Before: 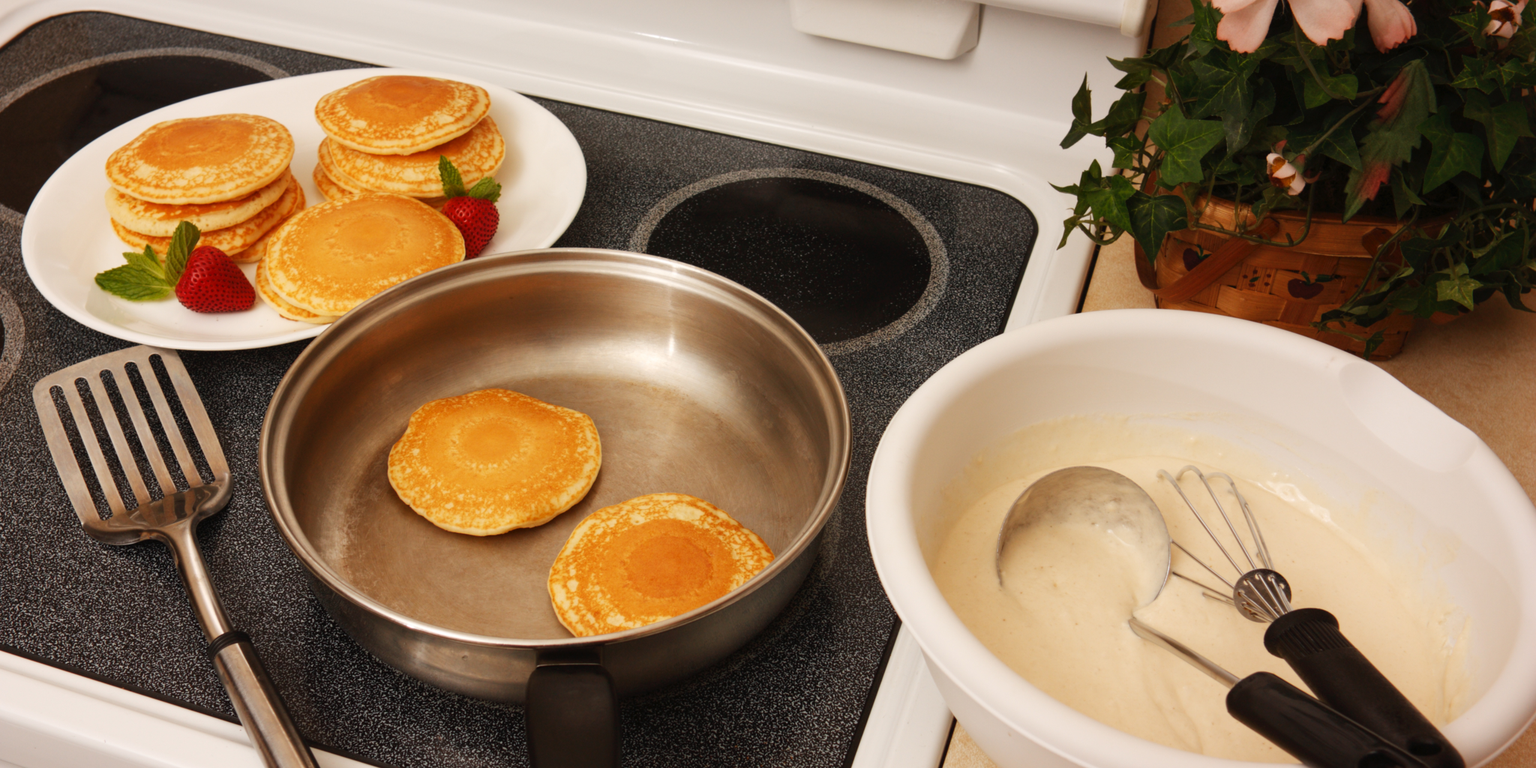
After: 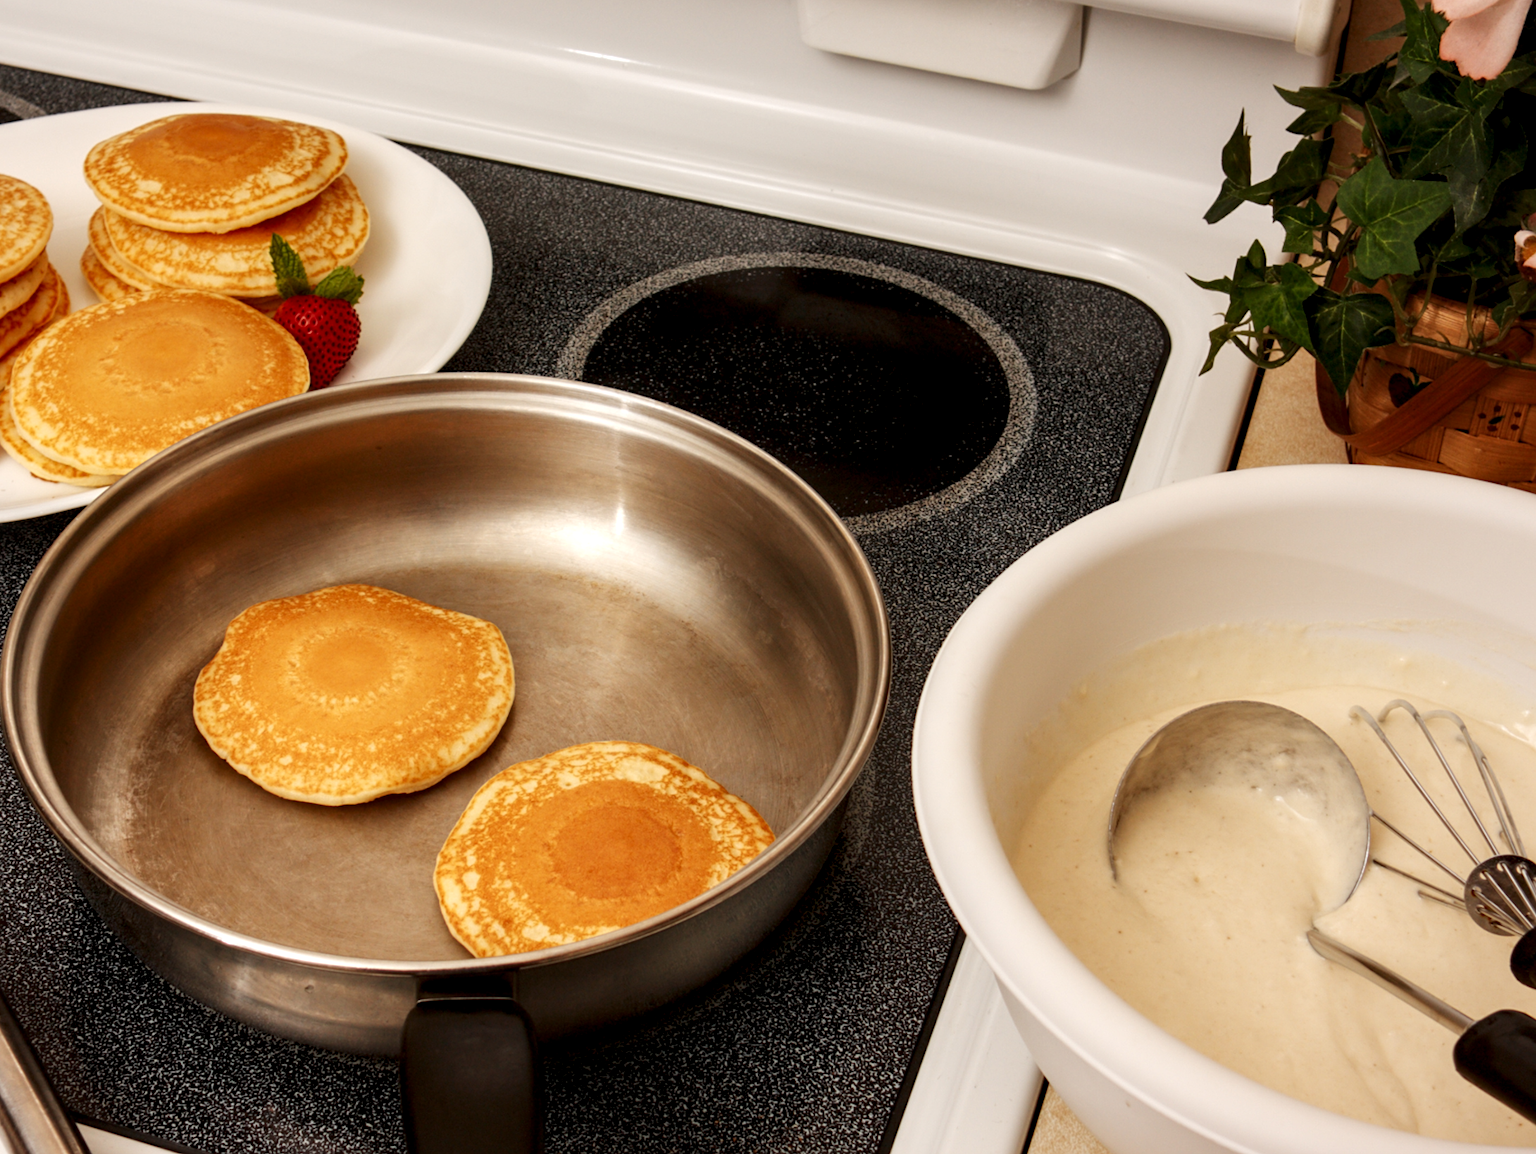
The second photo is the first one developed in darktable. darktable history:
exposure: exposure -0.064 EV, compensate highlight preservation false
crop: left 16.899%, right 16.556%
local contrast: detail 135%, midtone range 0.75
sharpen: amount 0.2
